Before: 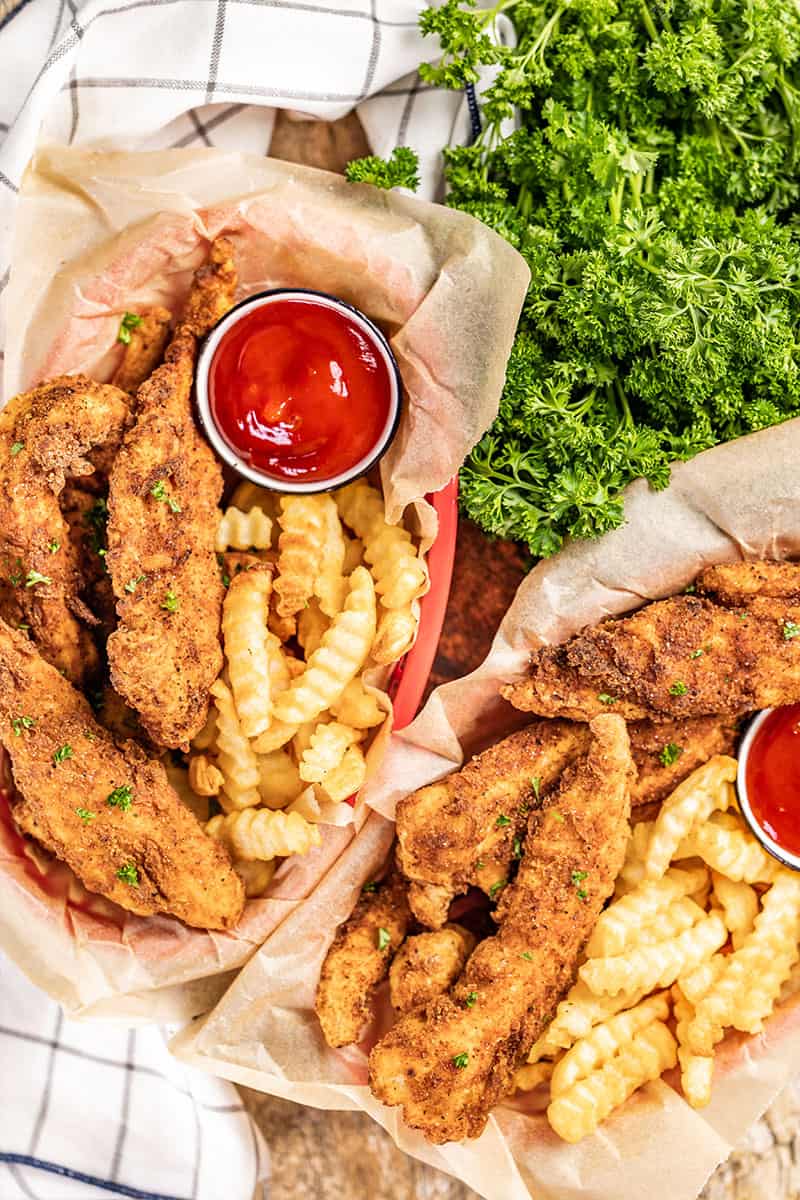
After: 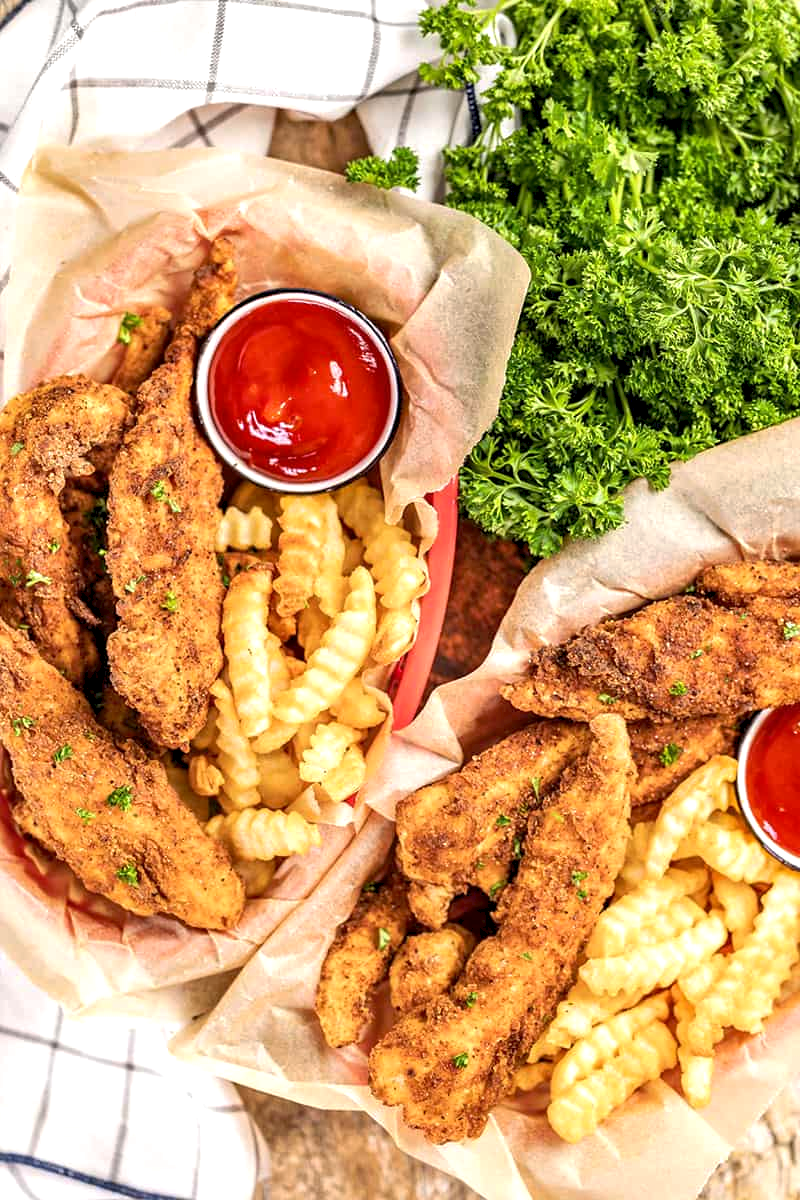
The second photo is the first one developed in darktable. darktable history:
tone curve: curves: ch0 [(0, 0) (0.003, 0.051) (0.011, 0.054) (0.025, 0.056) (0.044, 0.07) (0.069, 0.092) (0.1, 0.119) (0.136, 0.149) (0.177, 0.189) (0.224, 0.231) (0.277, 0.278) (0.335, 0.329) (0.399, 0.386) (0.468, 0.454) (0.543, 0.524) (0.623, 0.603) (0.709, 0.687) (0.801, 0.776) (0.898, 0.878) (1, 1)], preserve colors none
exposure: black level correction 0.005, exposure 0.277 EV, compensate highlight preservation false
